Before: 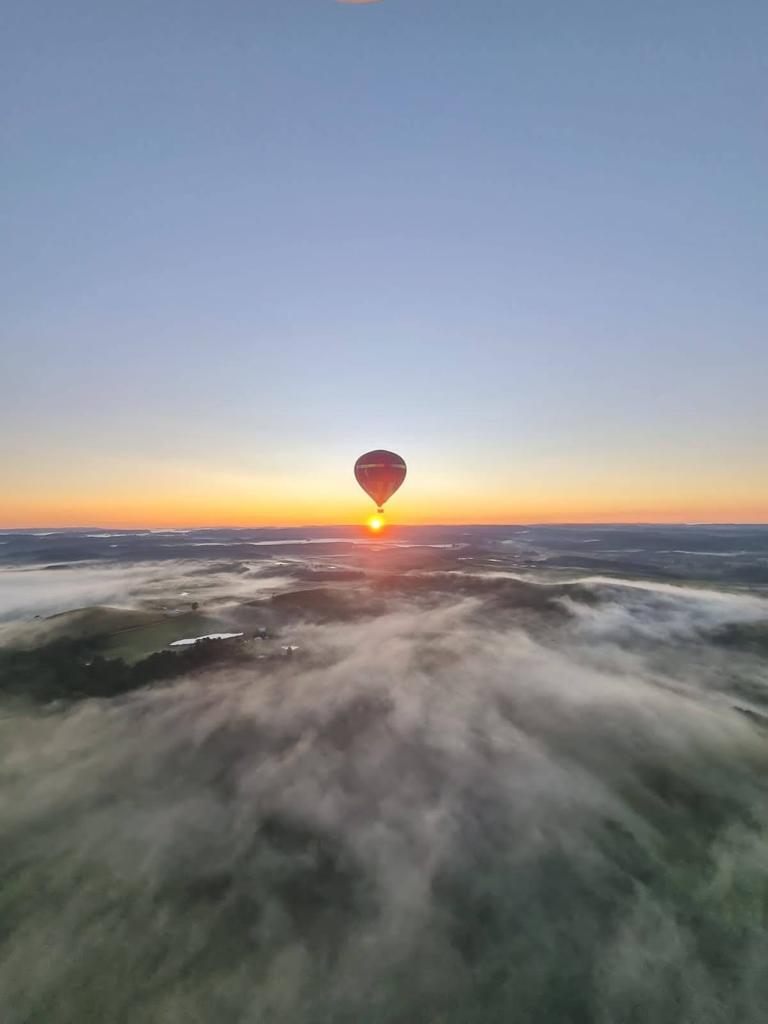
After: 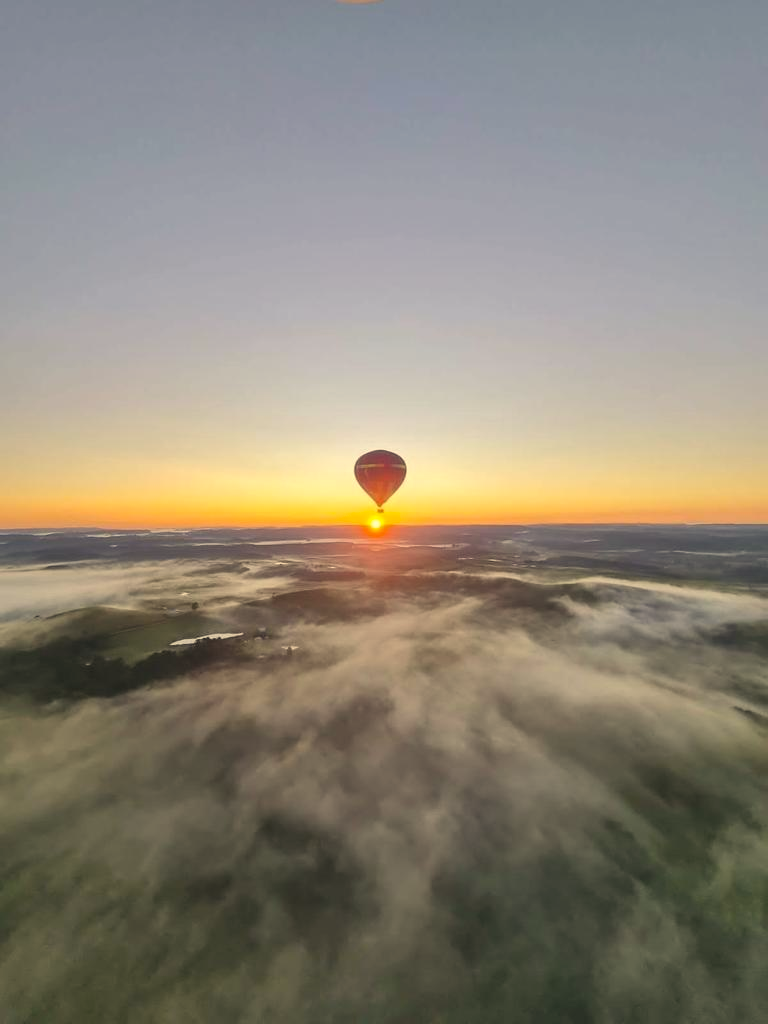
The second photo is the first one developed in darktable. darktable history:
color correction: highlights a* 2.6, highlights b* 22.69
